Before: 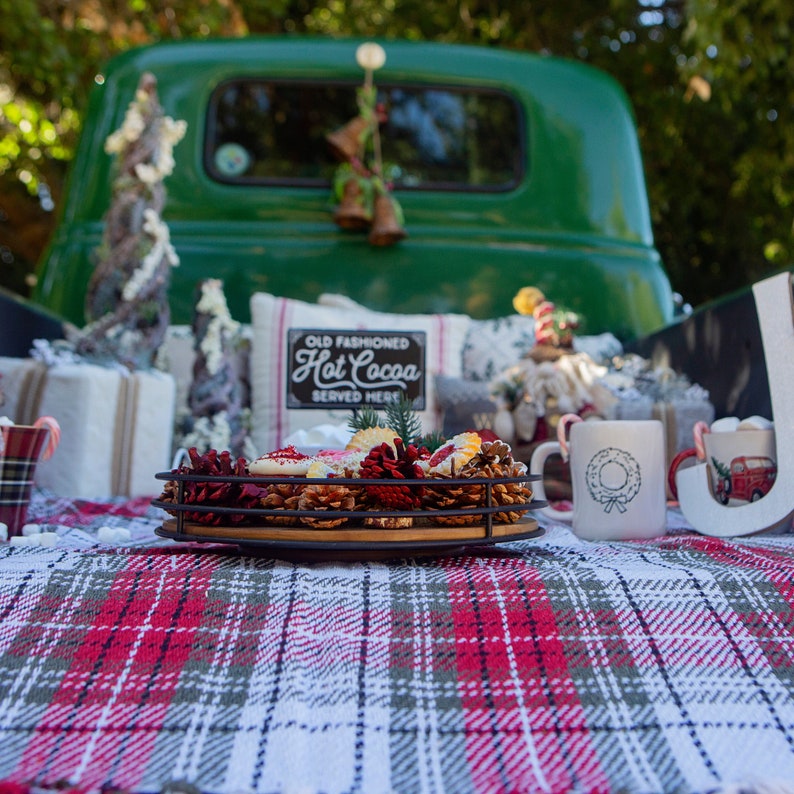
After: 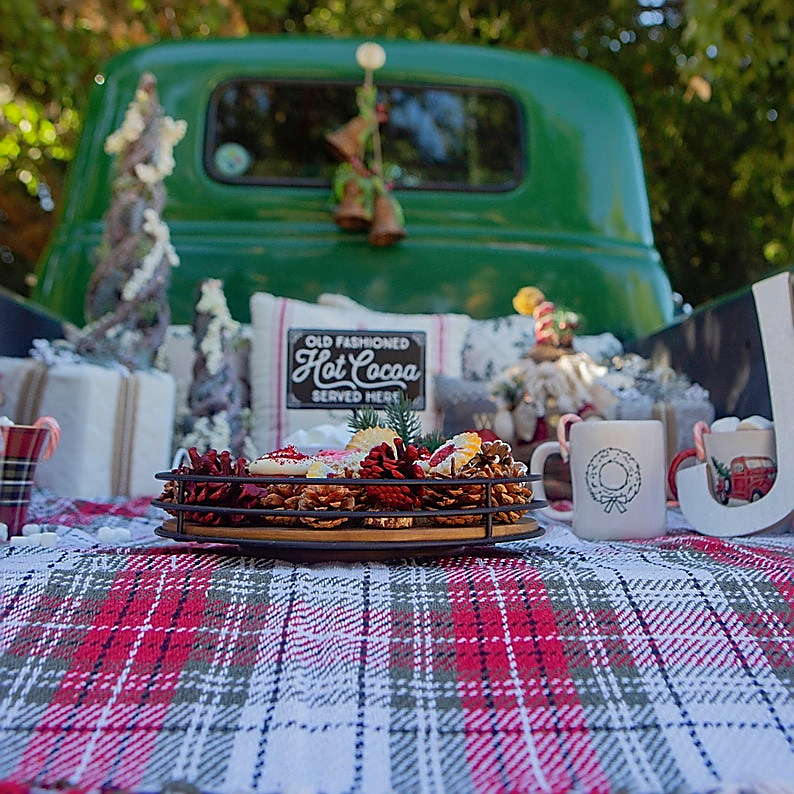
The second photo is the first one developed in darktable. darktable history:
sharpen: radius 1.379, amount 1.242, threshold 0.769
shadows and highlights: on, module defaults
